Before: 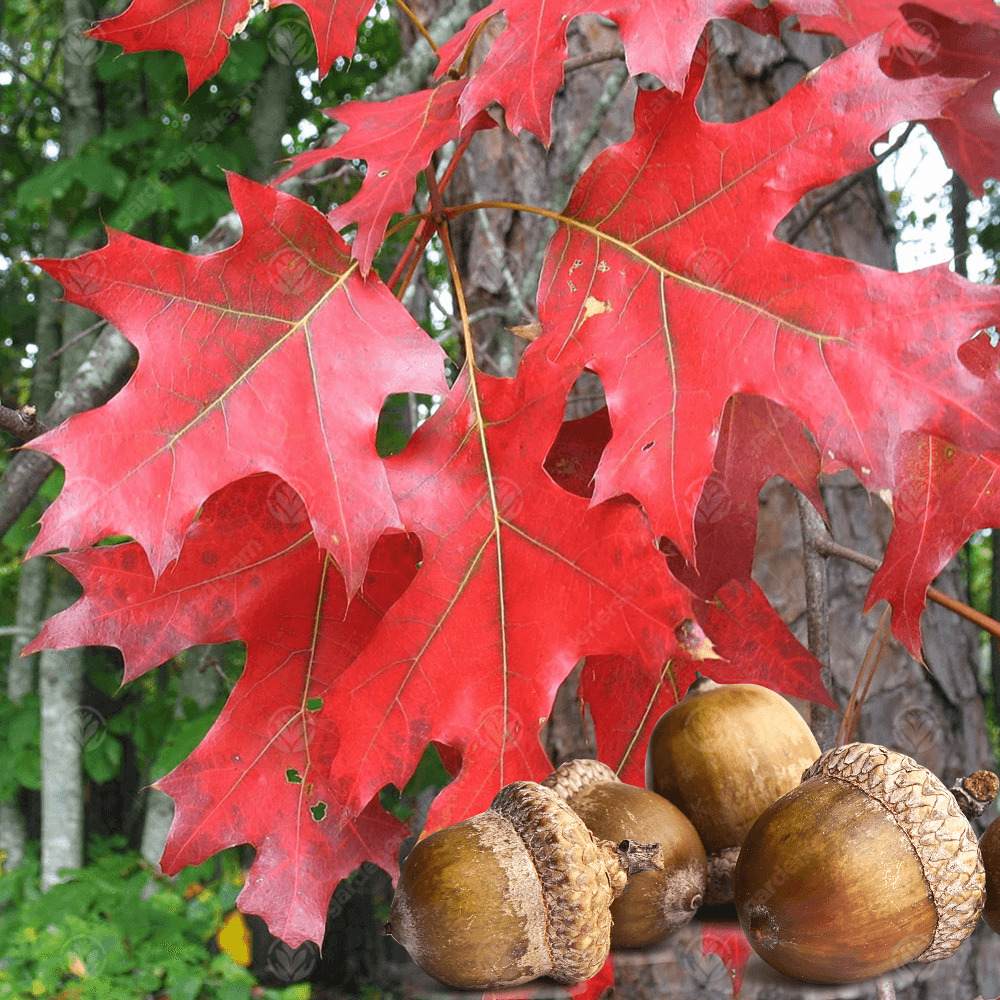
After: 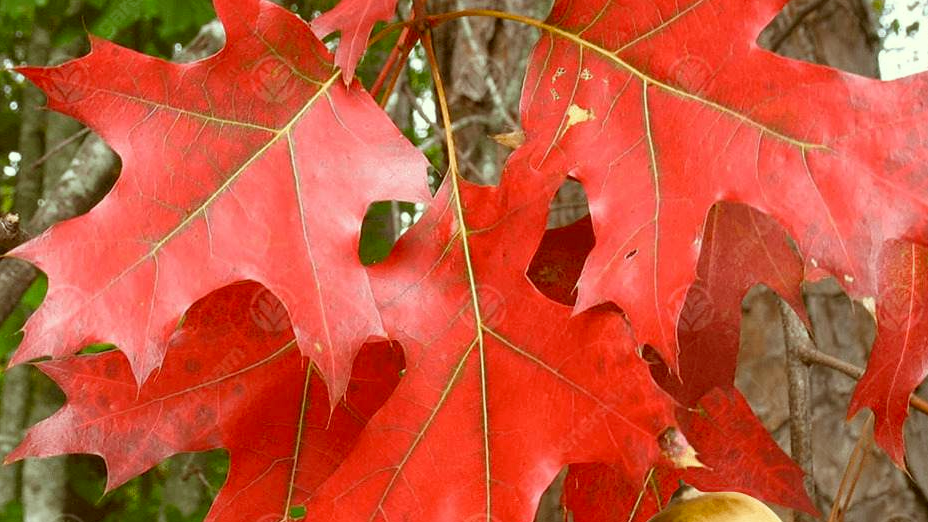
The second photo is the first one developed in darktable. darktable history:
crop: left 1.744%, top 19.225%, right 5.069%, bottom 28.357%
color correction: highlights a* -5.94, highlights b* 9.48, shadows a* 10.12, shadows b* 23.94
